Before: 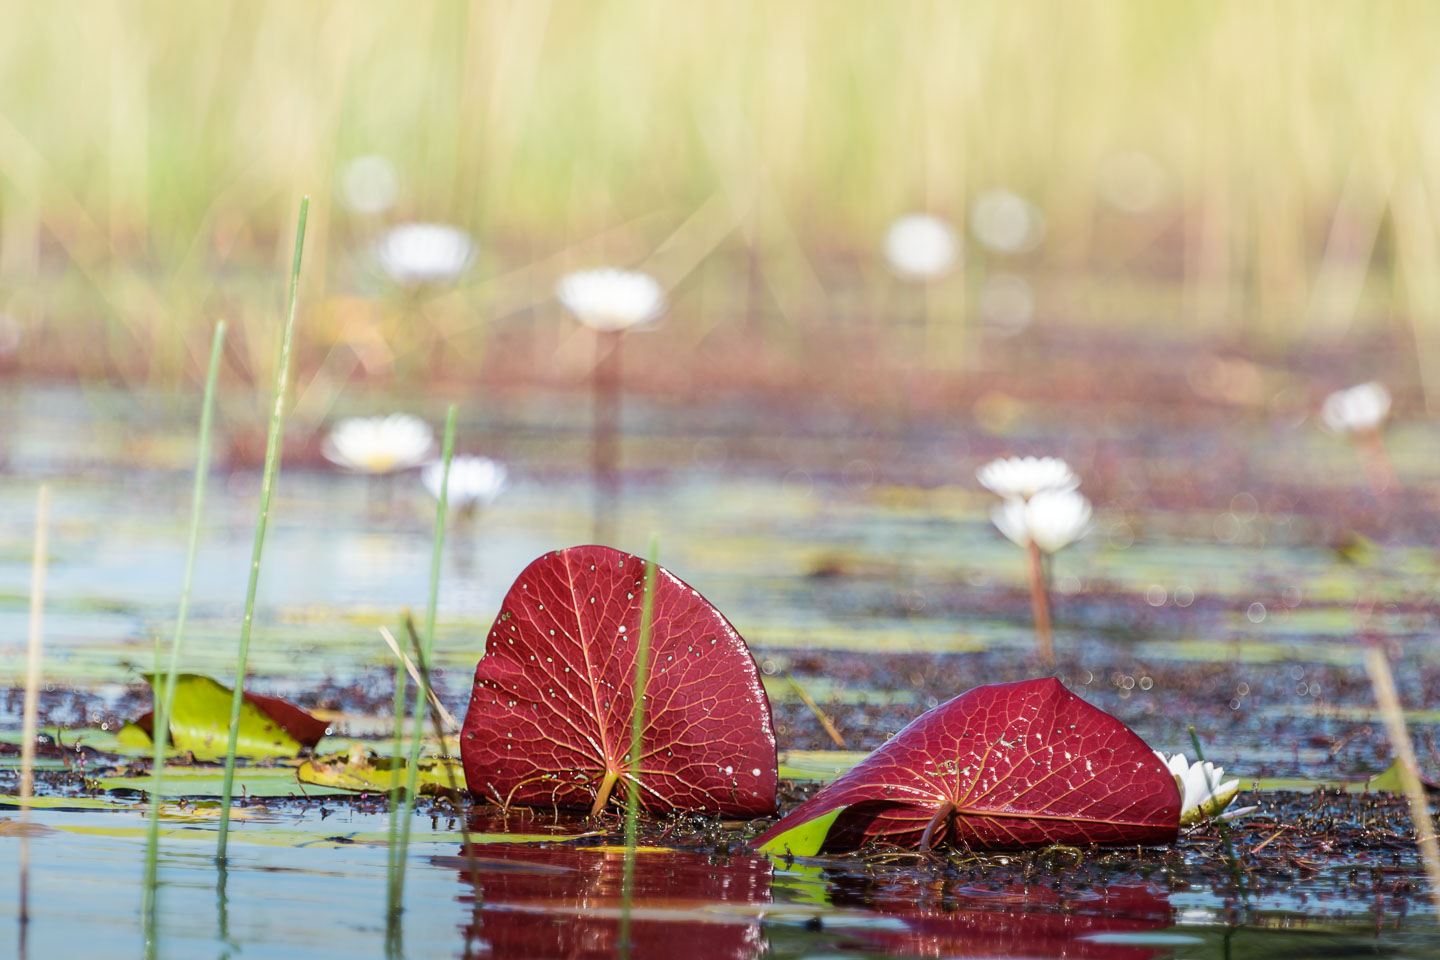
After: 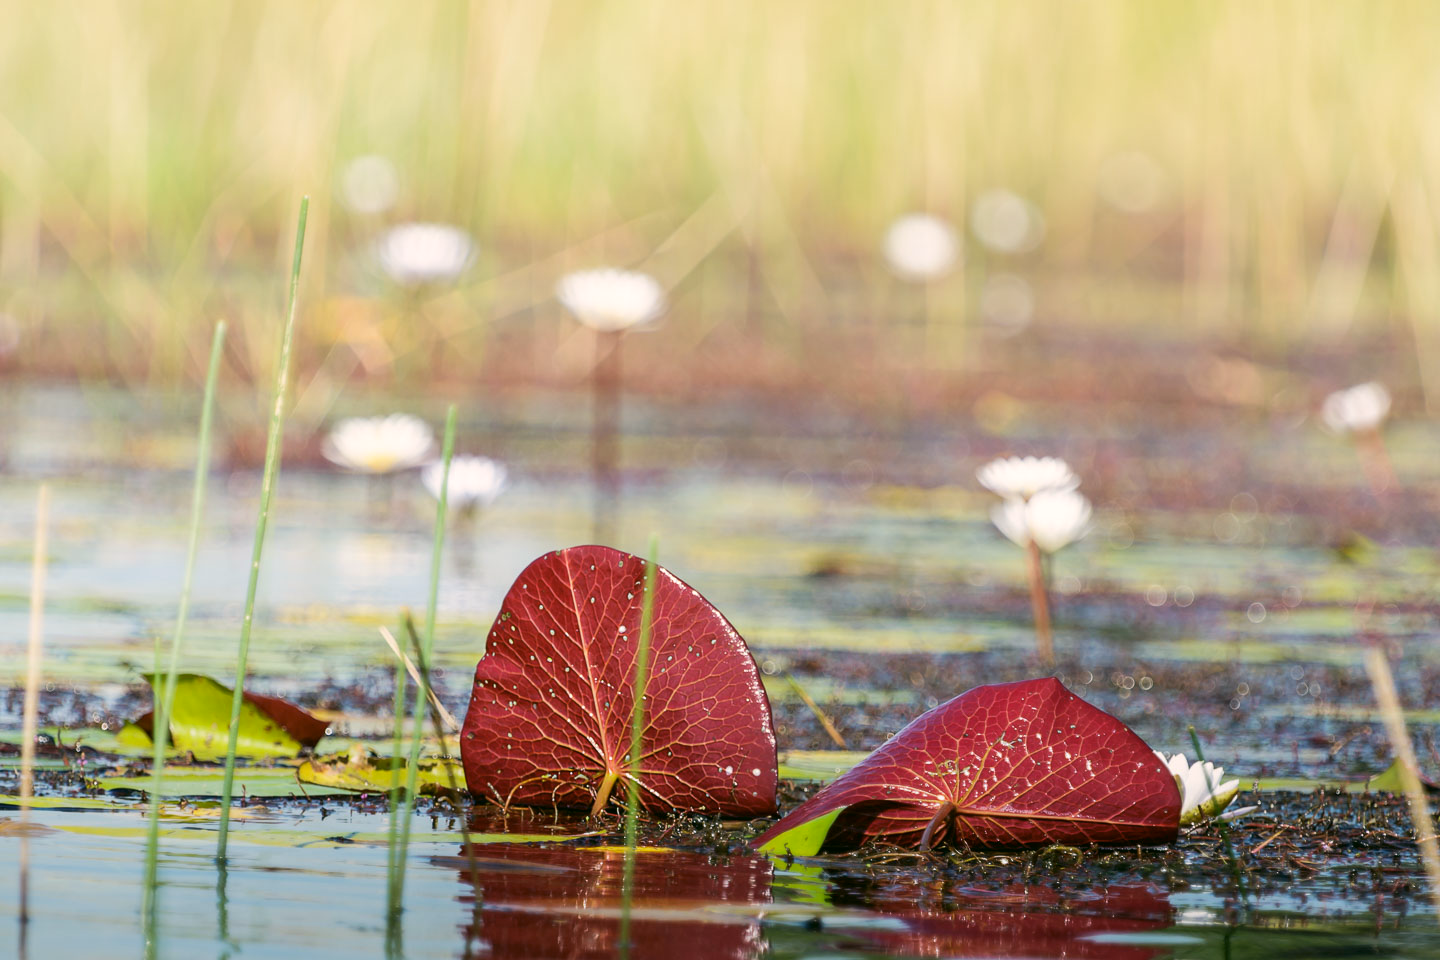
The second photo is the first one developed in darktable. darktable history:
color correction: highlights a* 4.21, highlights b* 4.95, shadows a* -7.46, shadows b* 4.98
